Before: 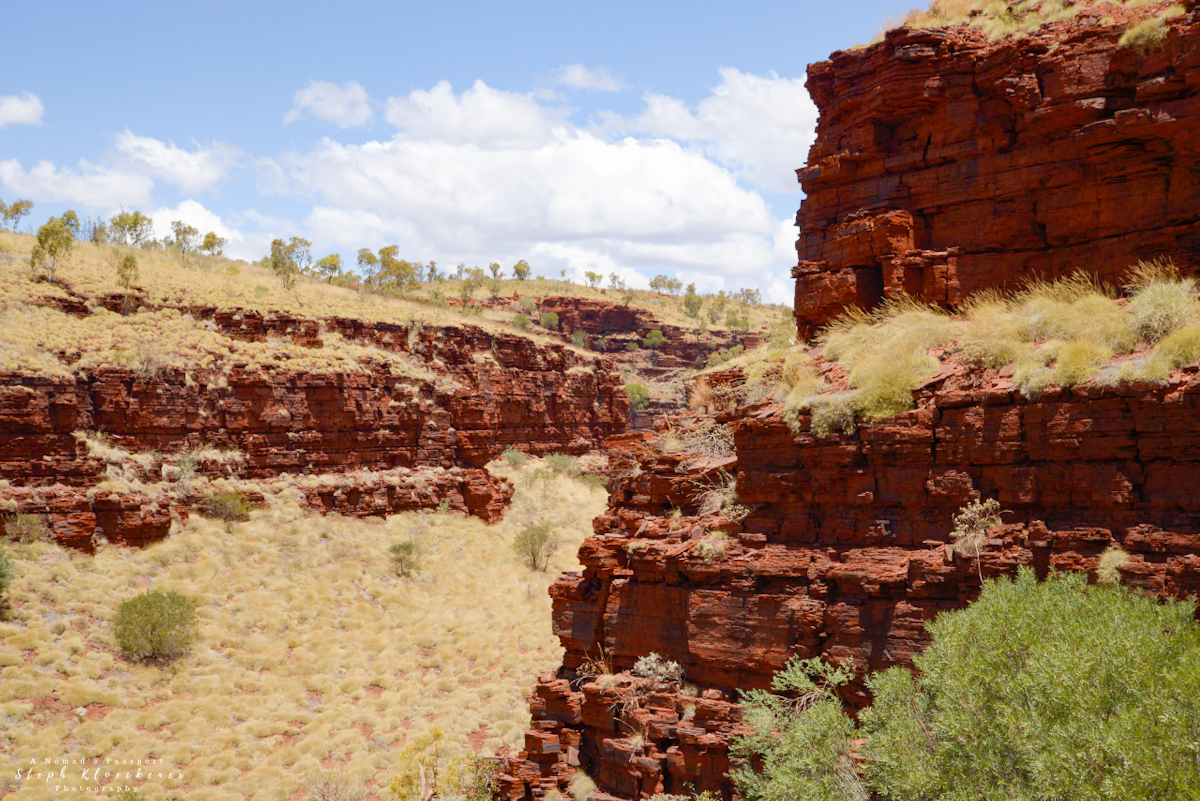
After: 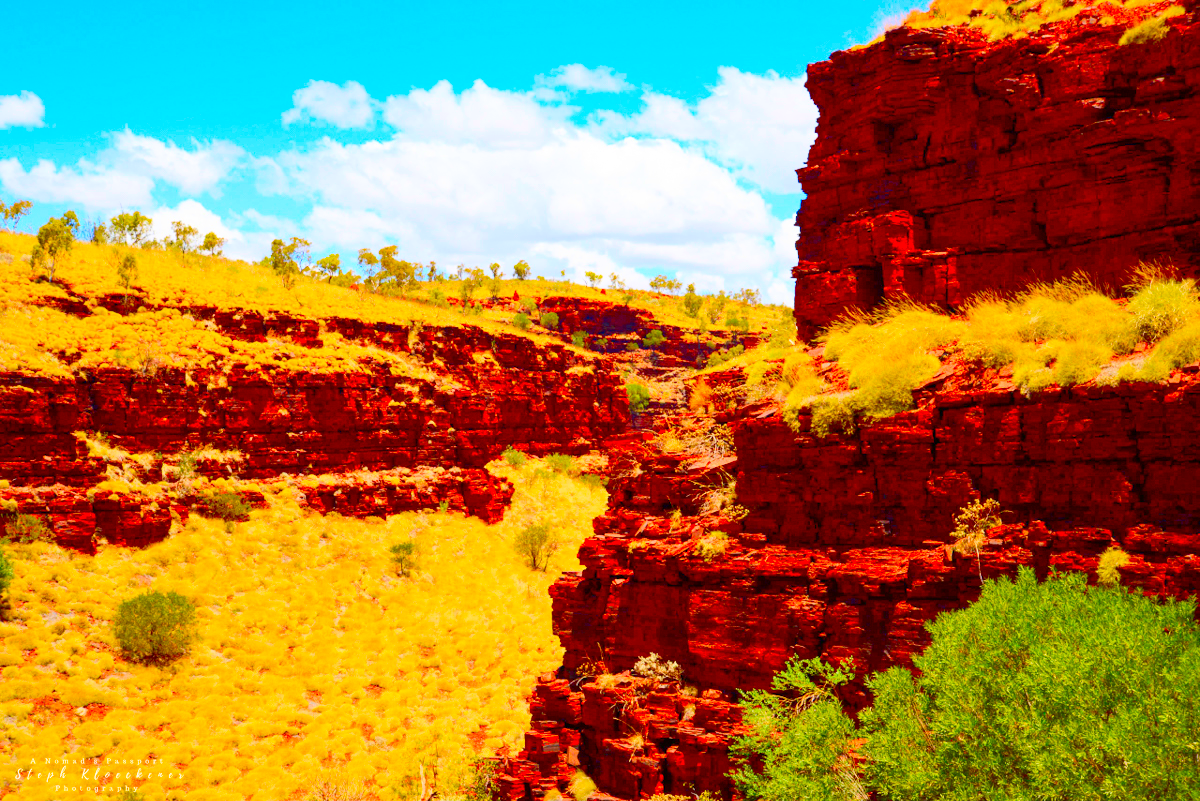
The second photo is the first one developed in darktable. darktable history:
contrast brightness saturation: contrast 0.26, brightness 0.02, saturation 0.87
color contrast: green-magenta contrast 1.55, blue-yellow contrast 1.83
